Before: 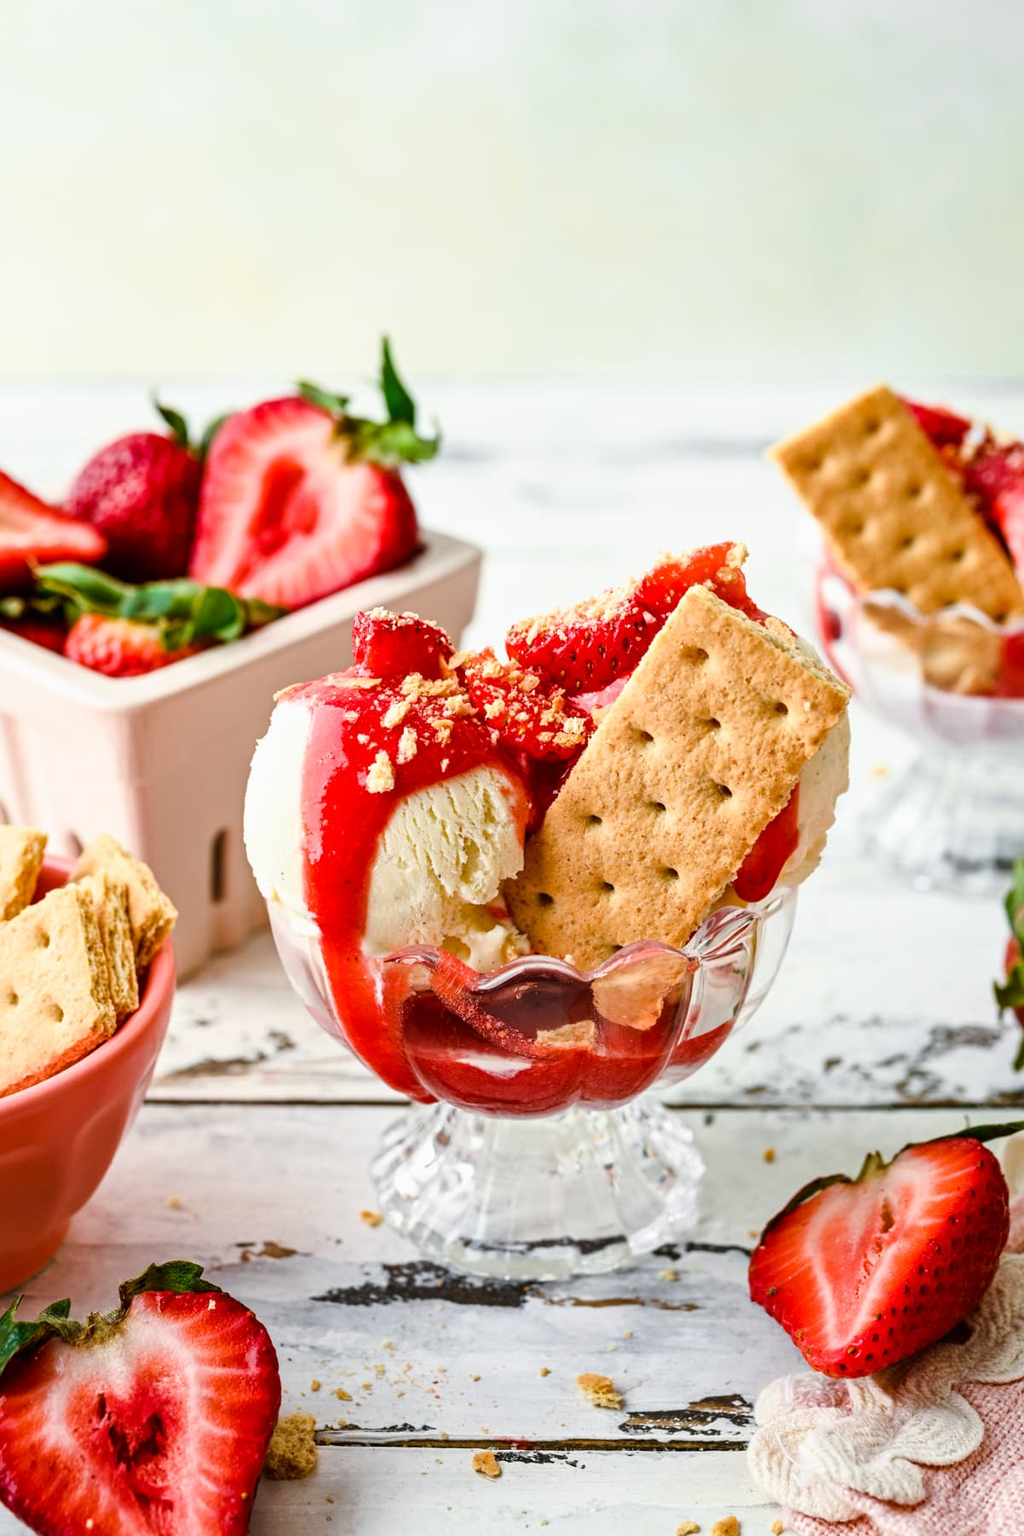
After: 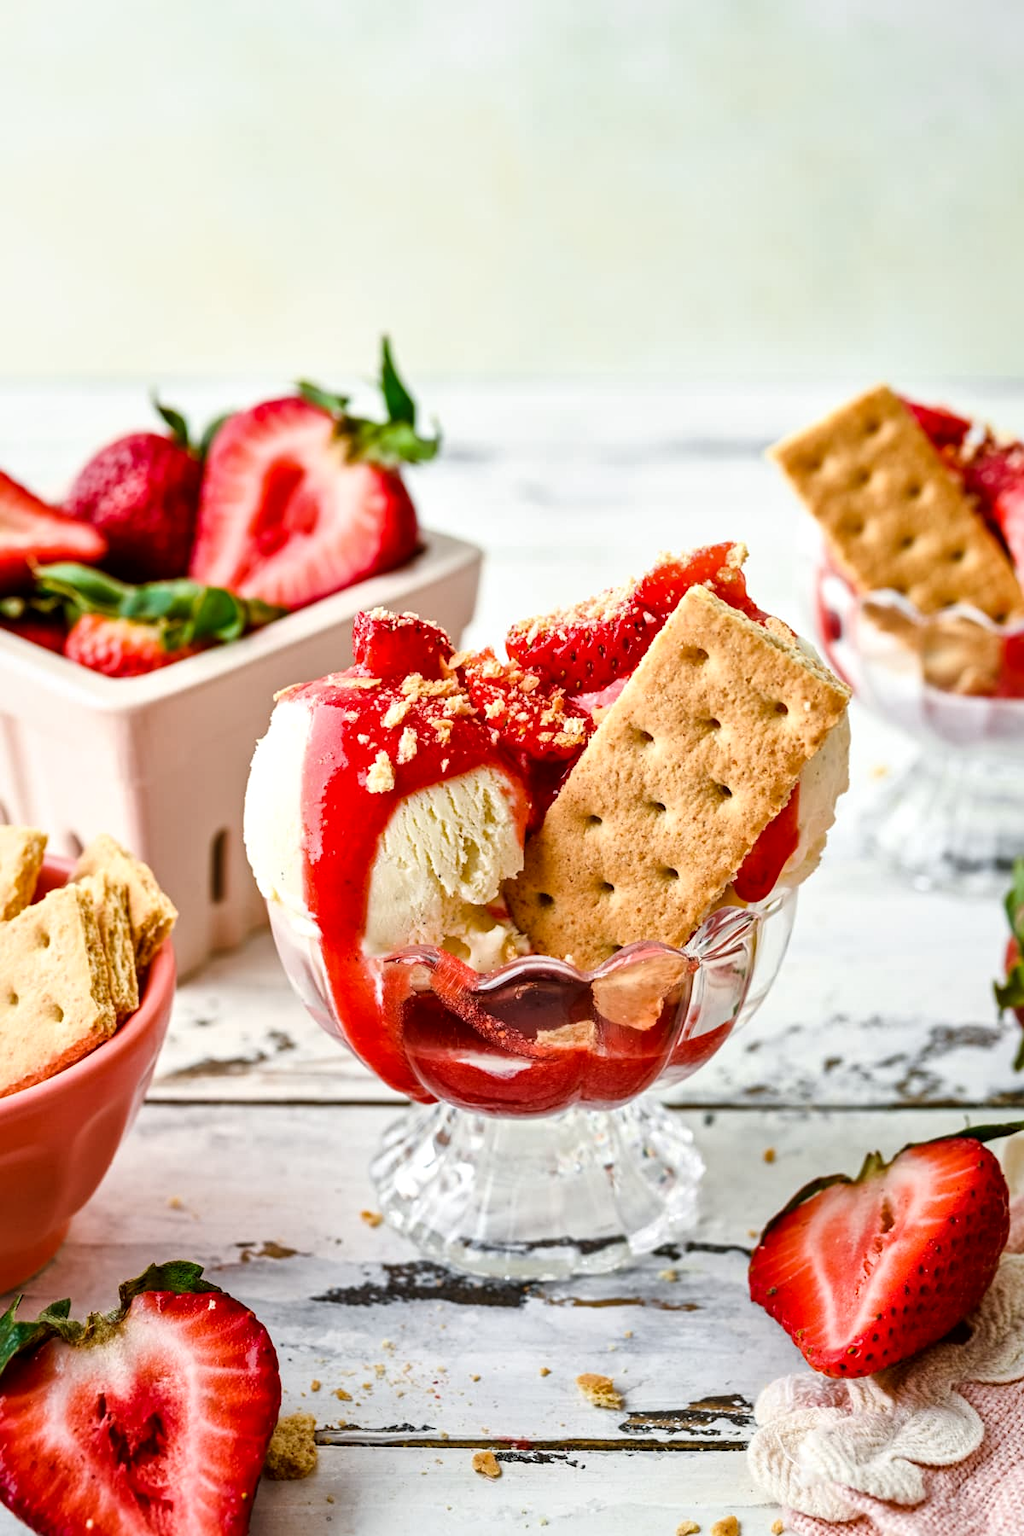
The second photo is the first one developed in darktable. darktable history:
local contrast: mode bilateral grid, contrast 21, coarseness 49, detail 130%, midtone range 0.2
